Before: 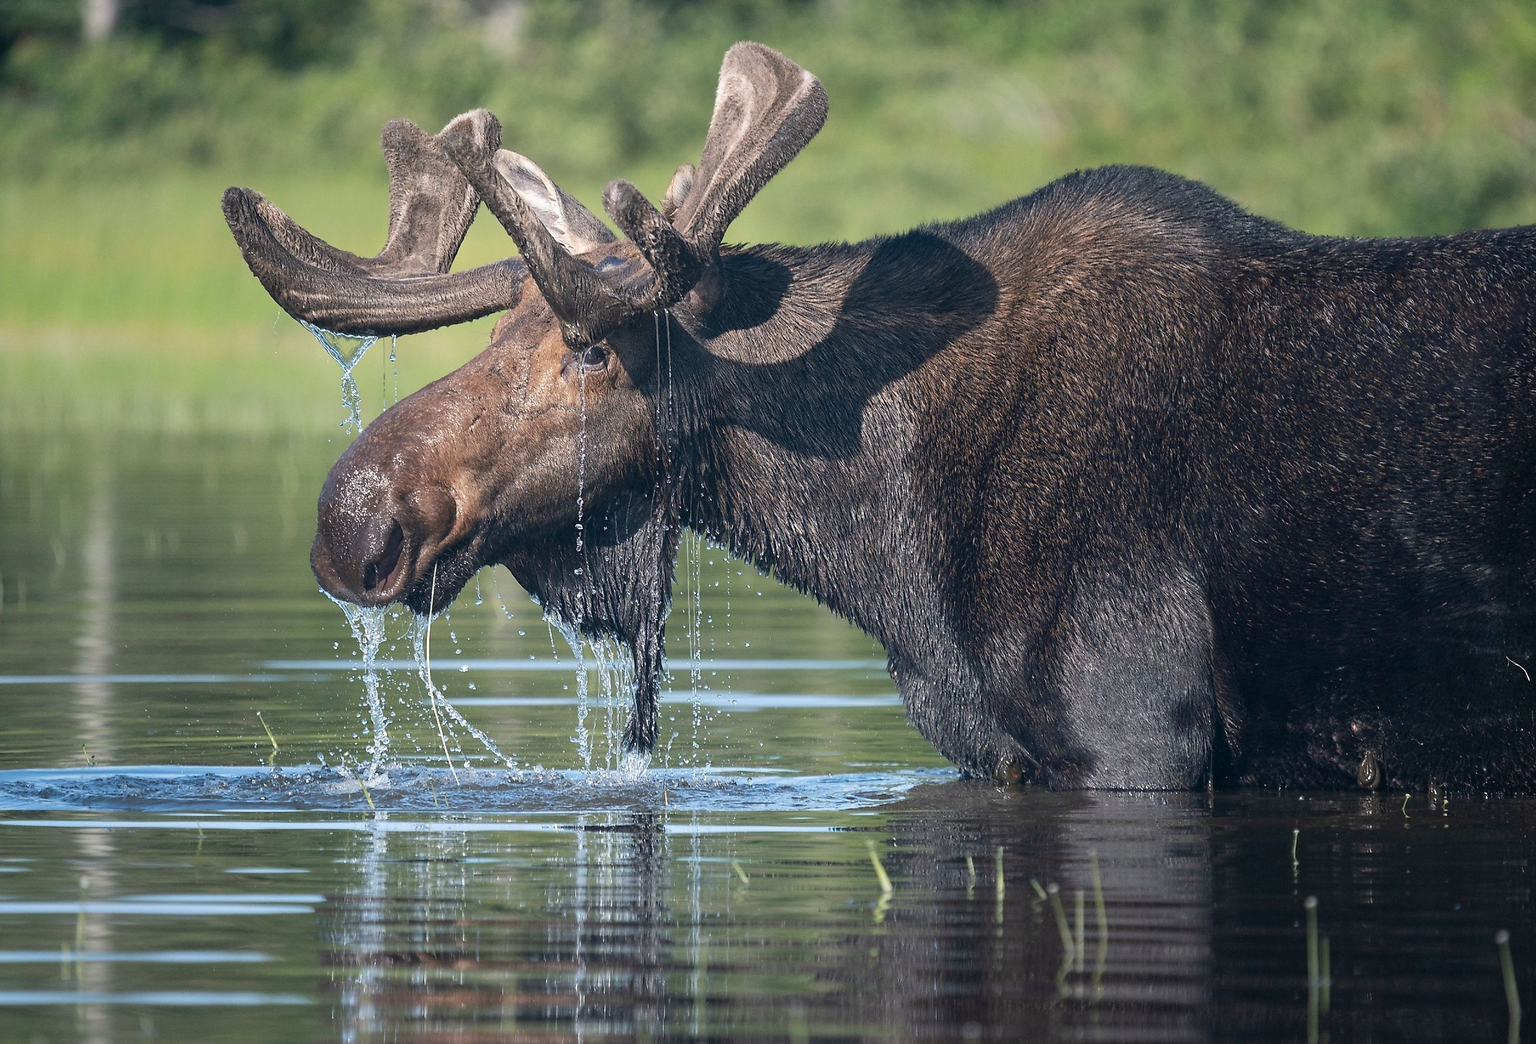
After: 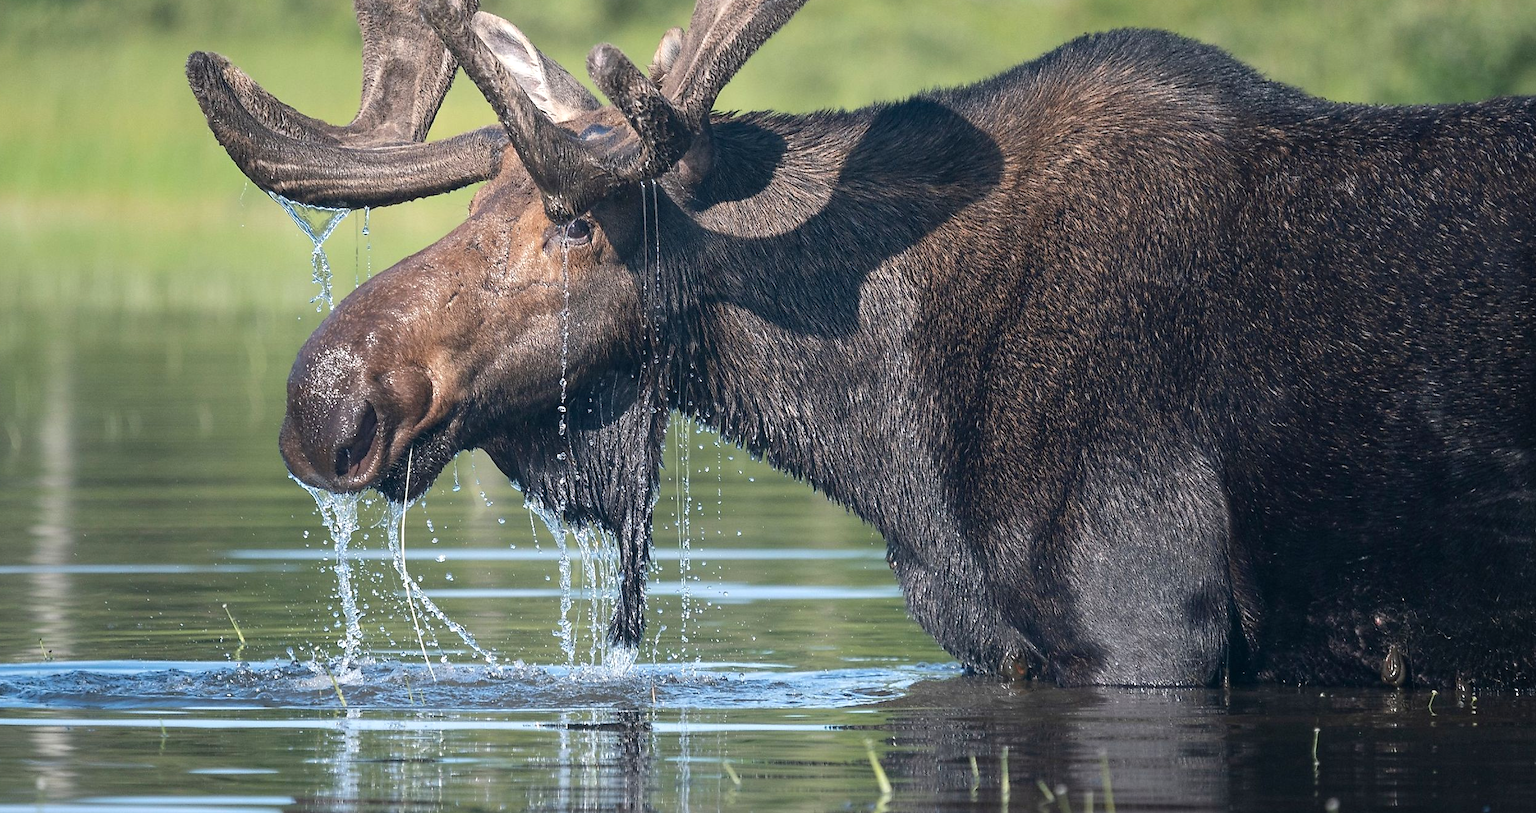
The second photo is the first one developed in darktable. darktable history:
crop and rotate: left 2.991%, top 13.302%, right 1.981%, bottom 12.636%
levels: levels [0, 0.476, 0.951]
